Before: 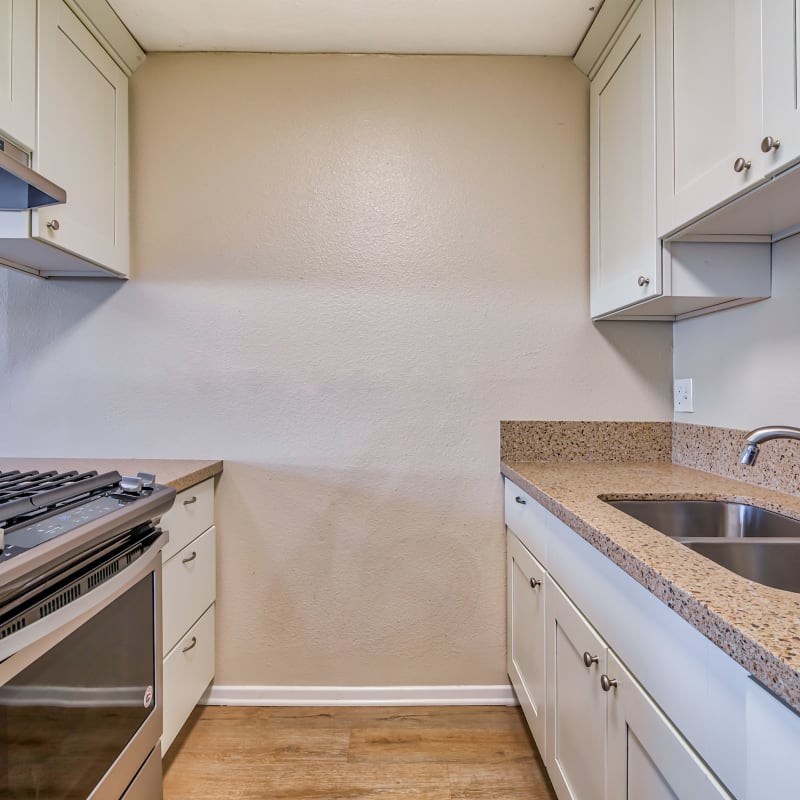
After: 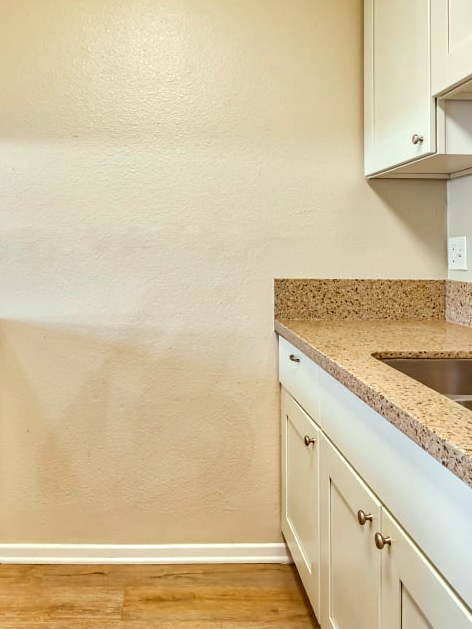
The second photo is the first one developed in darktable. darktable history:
color correction: highlights a* -6.01, highlights b* 9.41, shadows a* 10.19, shadows b* 23.94
crop and rotate: left 28.251%, top 17.86%, right 12.656%, bottom 3.498%
tone equalizer: -8 EV -0.436 EV, -7 EV -0.418 EV, -6 EV -0.304 EV, -5 EV -0.184 EV, -3 EV 0.246 EV, -2 EV 0.329 EV, -1 EV 0.405 EV, +0 EV 0.438 EV
